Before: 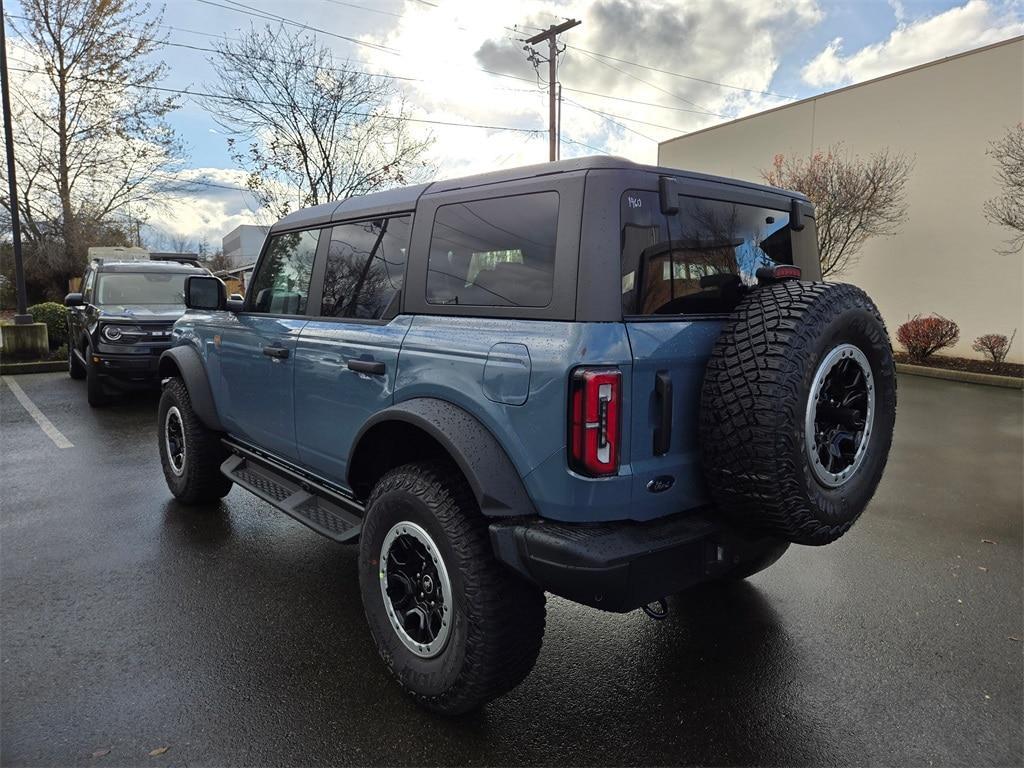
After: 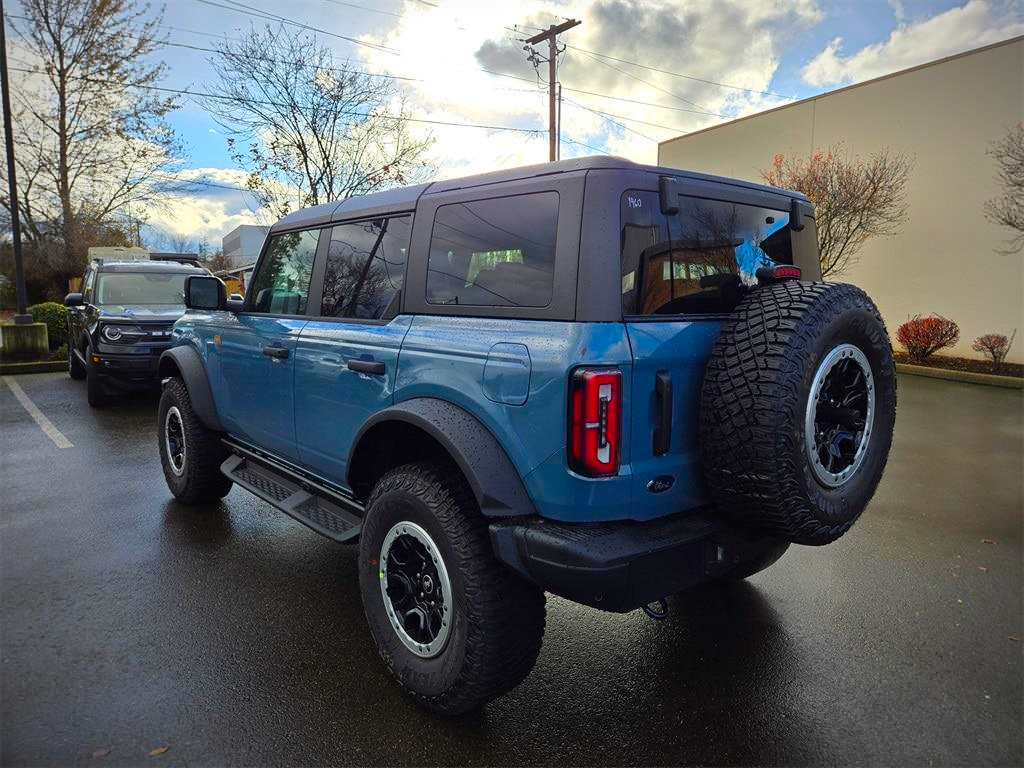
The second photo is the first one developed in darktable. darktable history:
color correction: saturation 1.8
vignetting: width/height ratio 1.094
